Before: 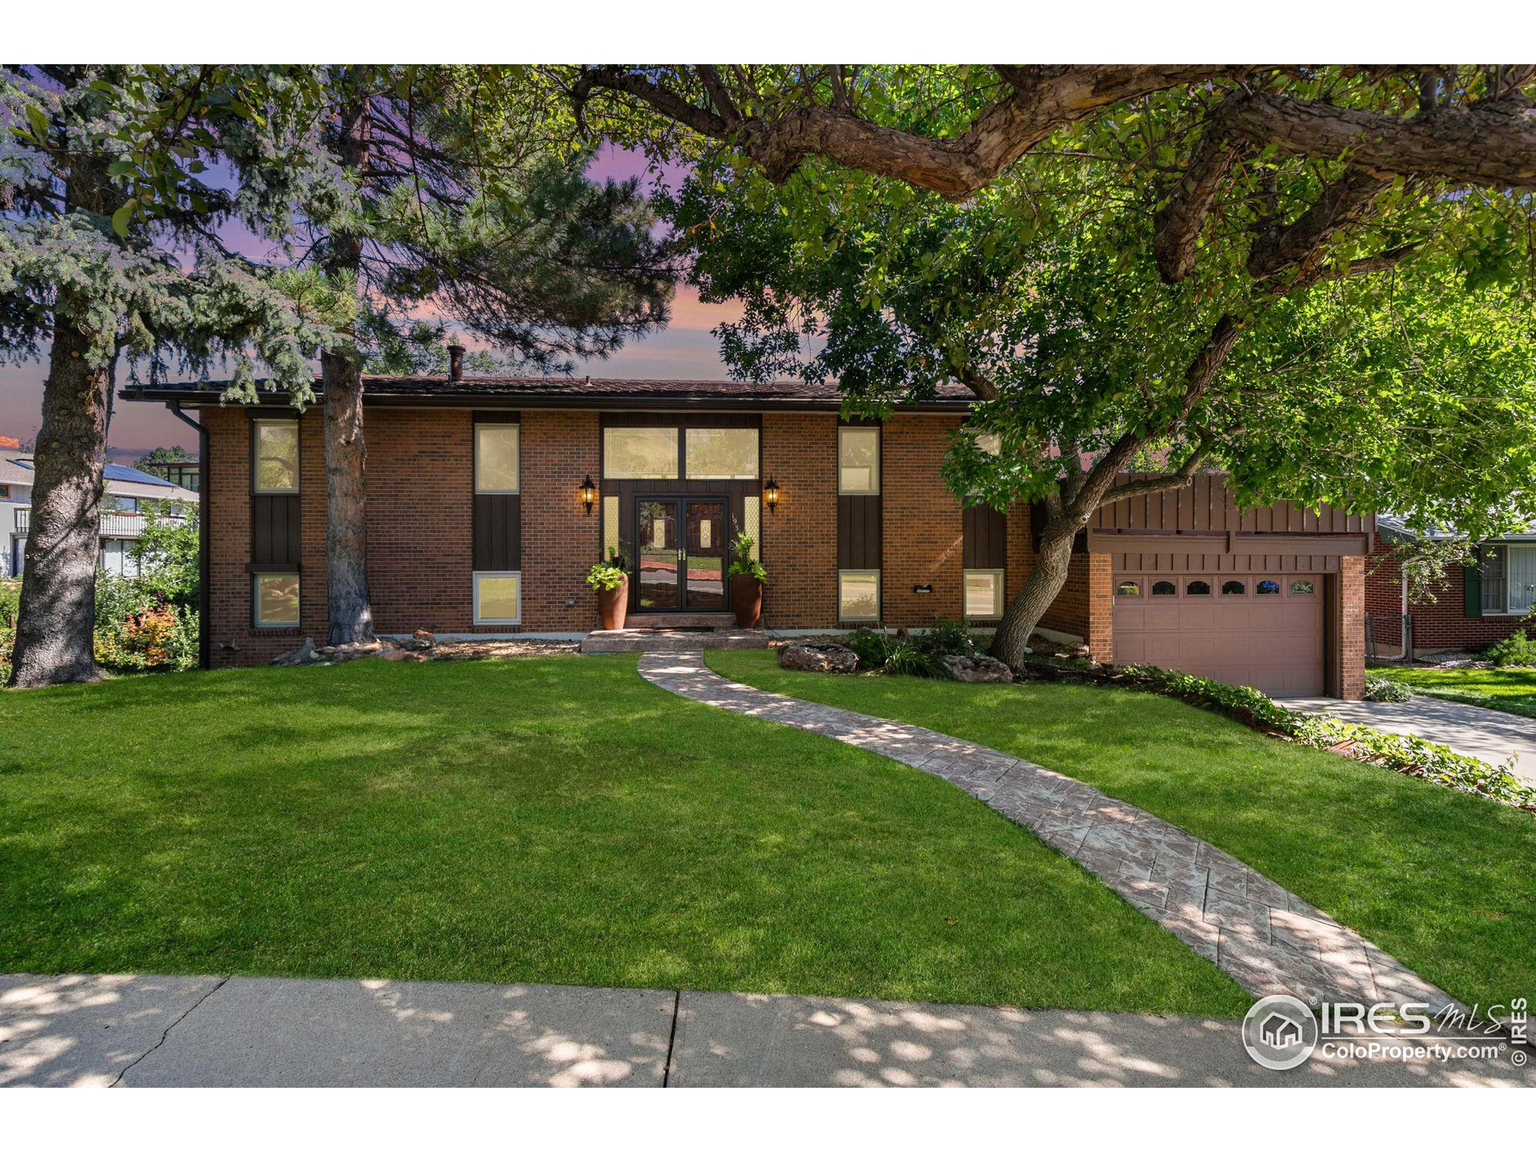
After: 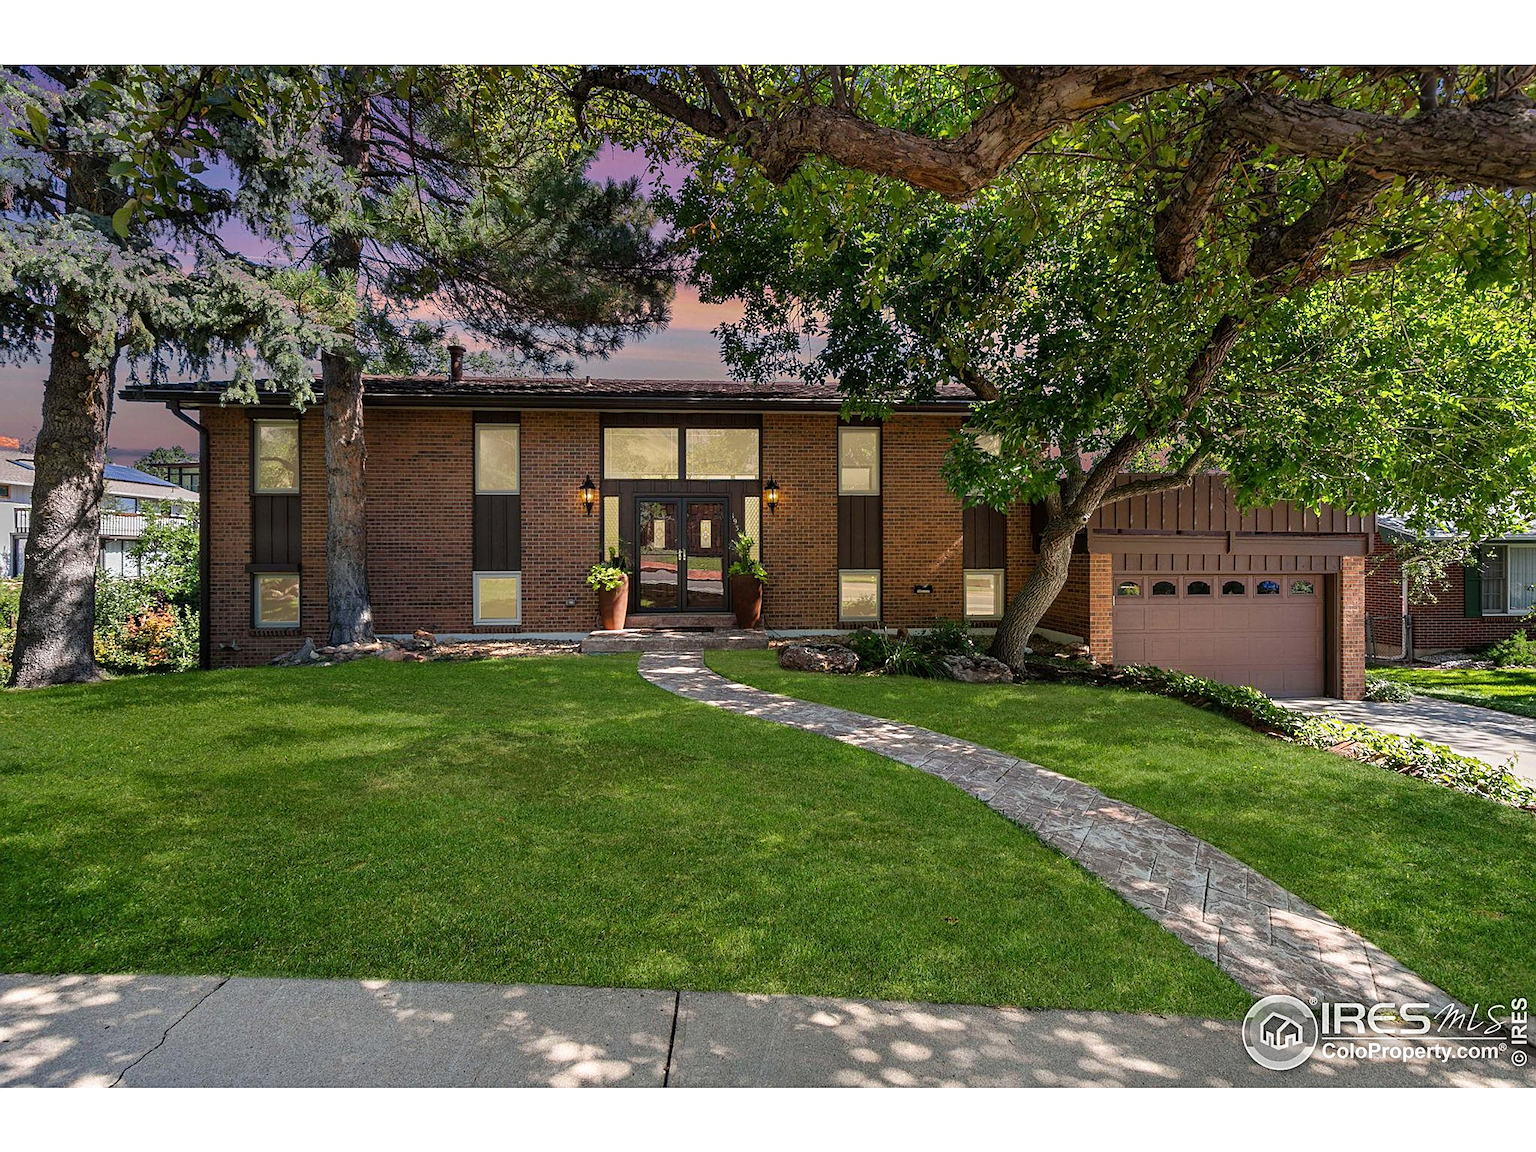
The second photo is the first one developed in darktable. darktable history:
sharpen: on, module defaults
local contrast: mode bilateral grid, contrast 10, coarseness 25, detail 110%, midtone range 0.2
